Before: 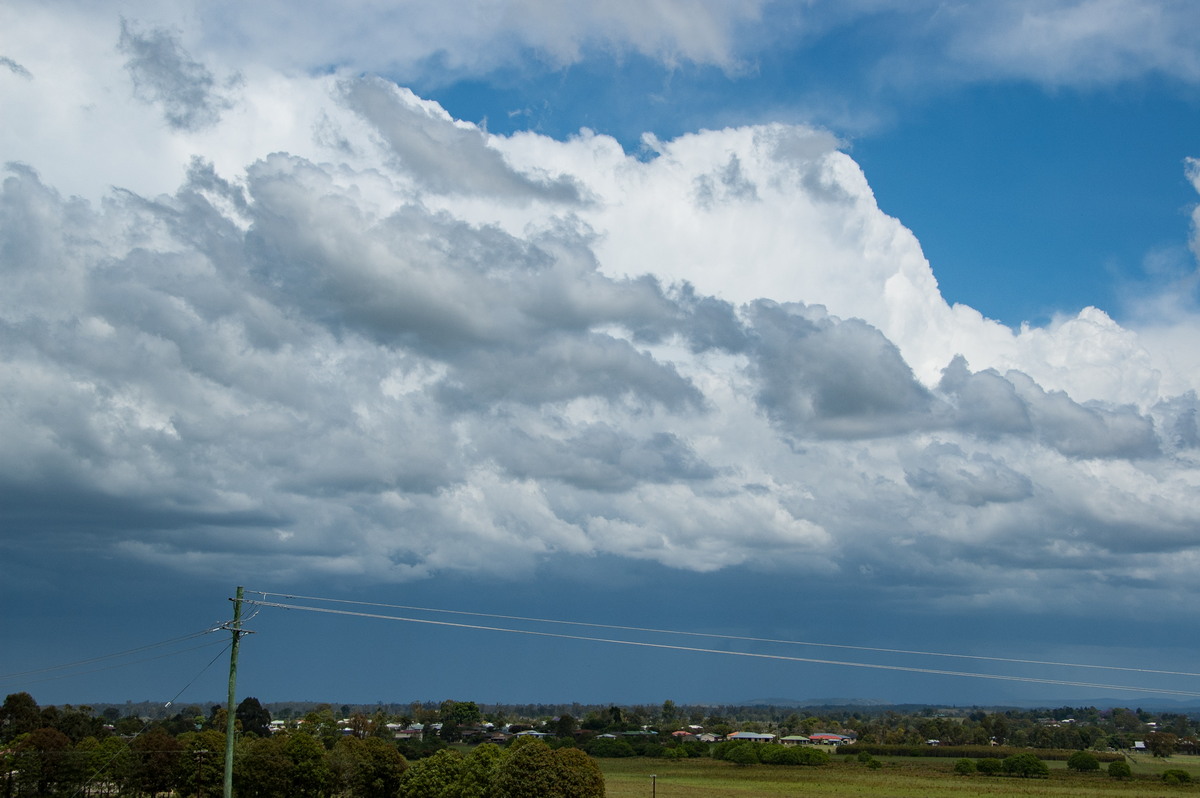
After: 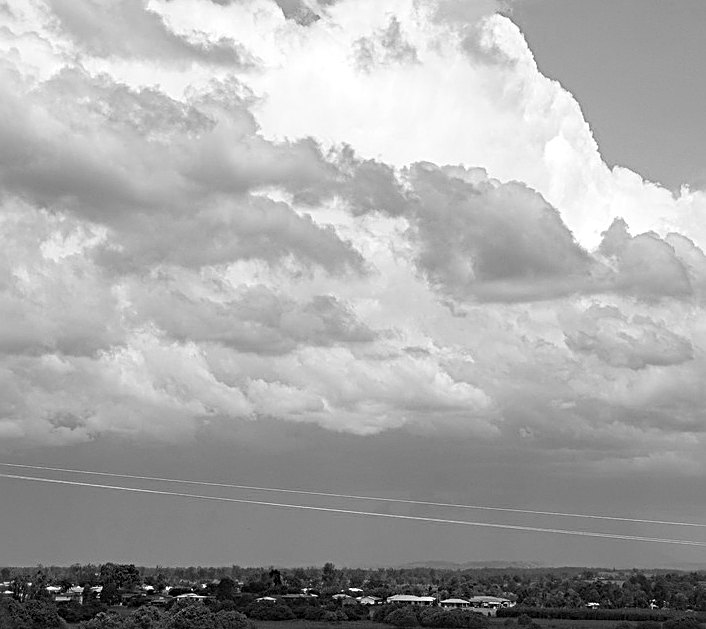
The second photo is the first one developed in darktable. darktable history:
sharpen: radius 2.818, amount 0.712
crop and rotate: left 28.336%, top 17.249%, right 12.761%, bottom 3.876%
color calibration: output gray [0.28, 0.41, 0.31, 0], illuminant as shot in camera, x 0.442, y 0.413, temperature 2912.93 K
